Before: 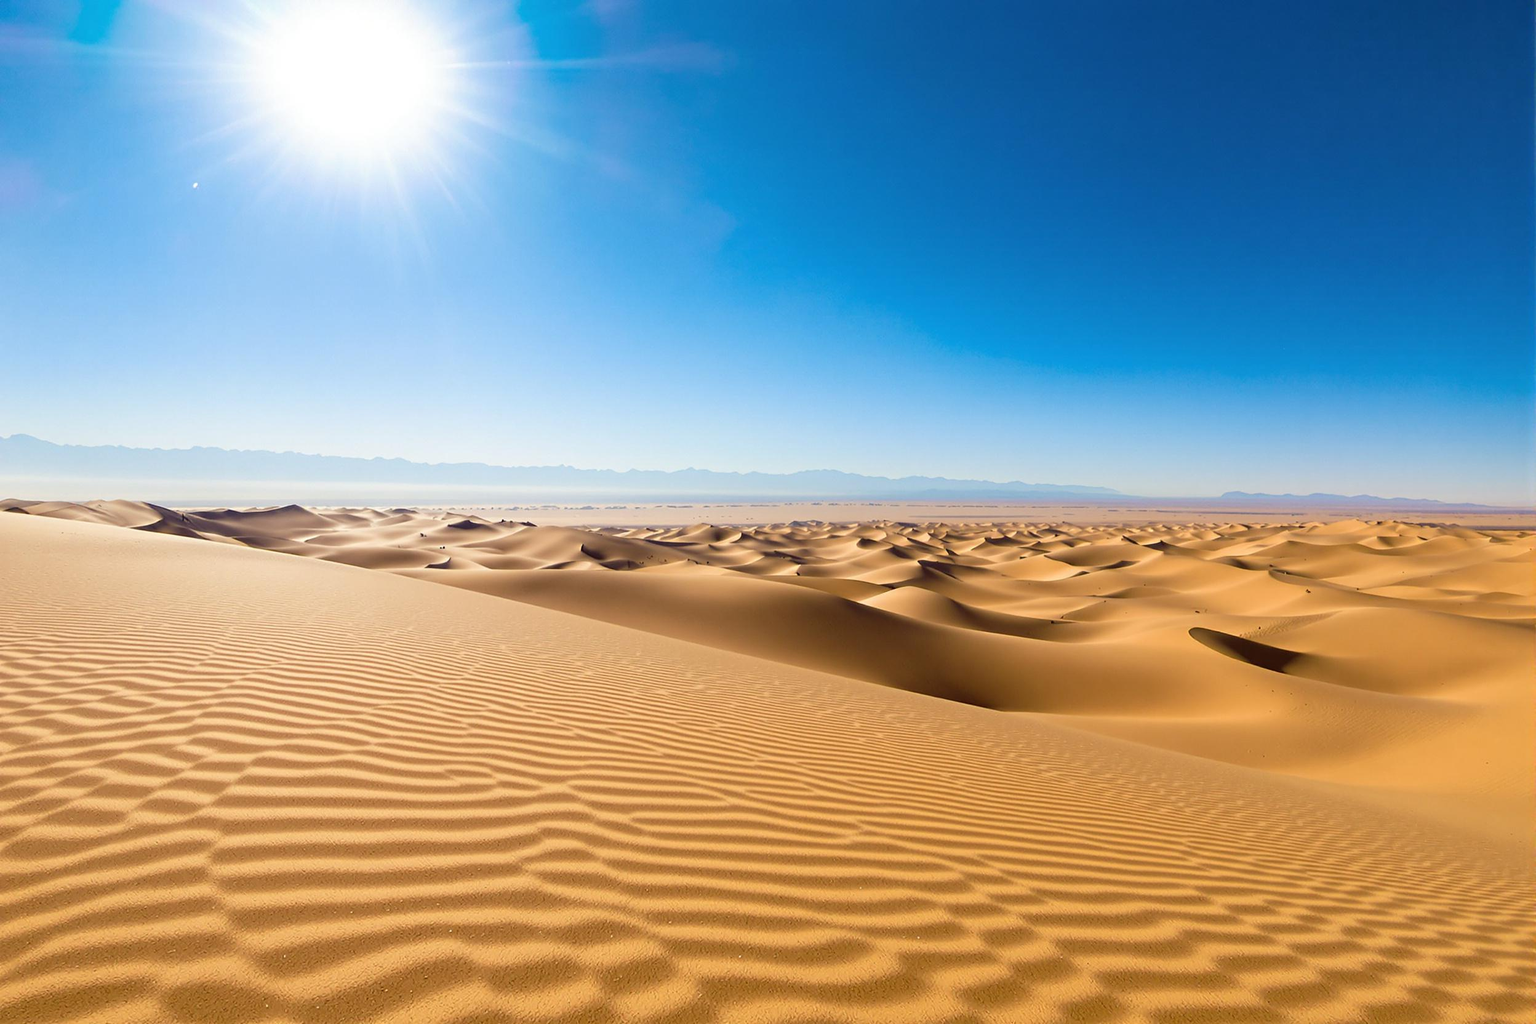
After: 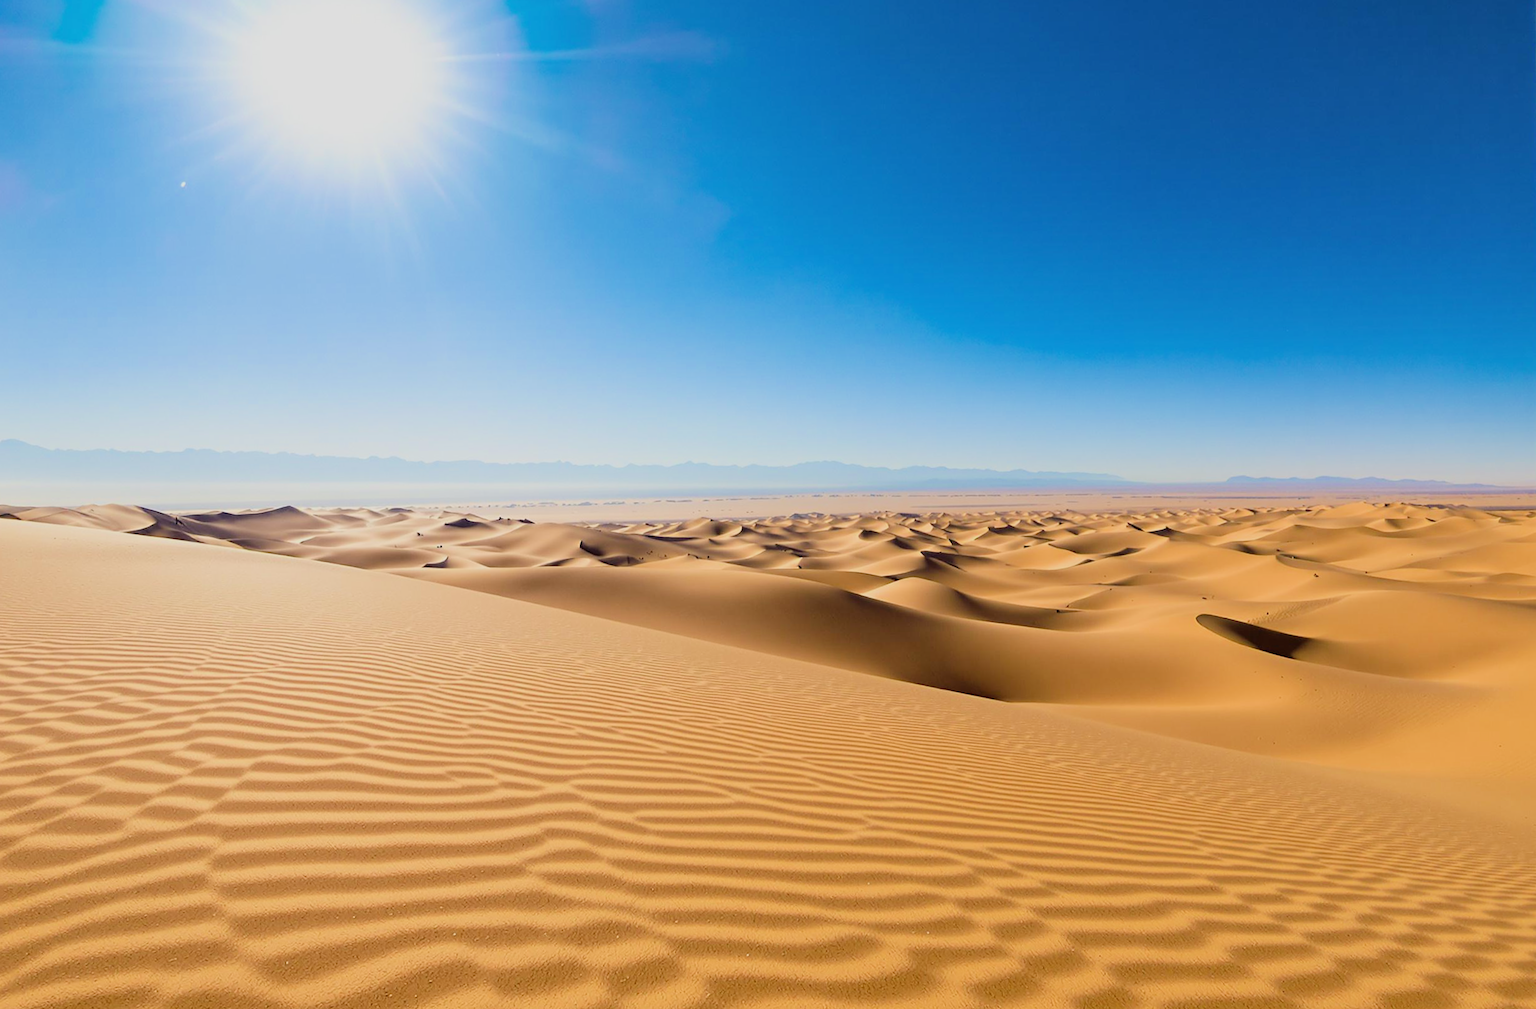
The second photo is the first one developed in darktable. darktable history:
rotate and perspective: rotation -1°, crop left 0.011, crop right 0.989, crop top 0.025, crop bottom 0.975
filmic rgb: black relative exposure -7.65 EV, white relative exposure 4.56 EV, hardness 3.61, color science v6 (2022)
exposure: exposure 0.3 EV, compensate highlight preservation false
